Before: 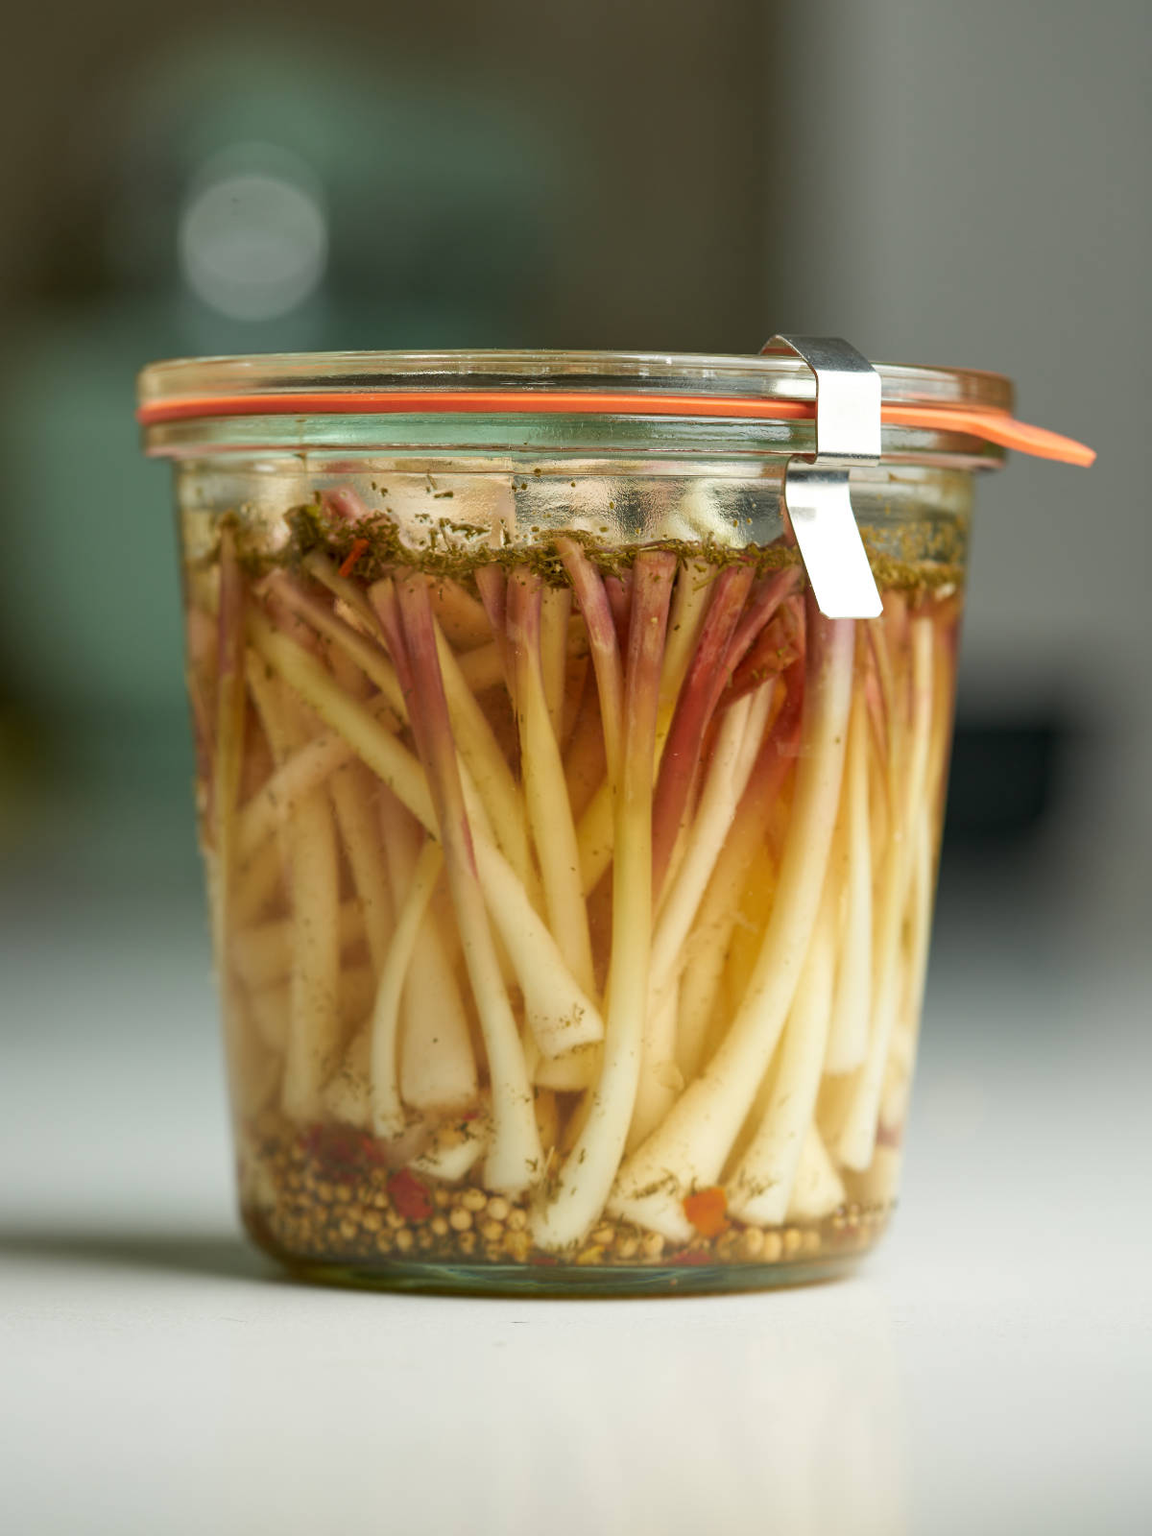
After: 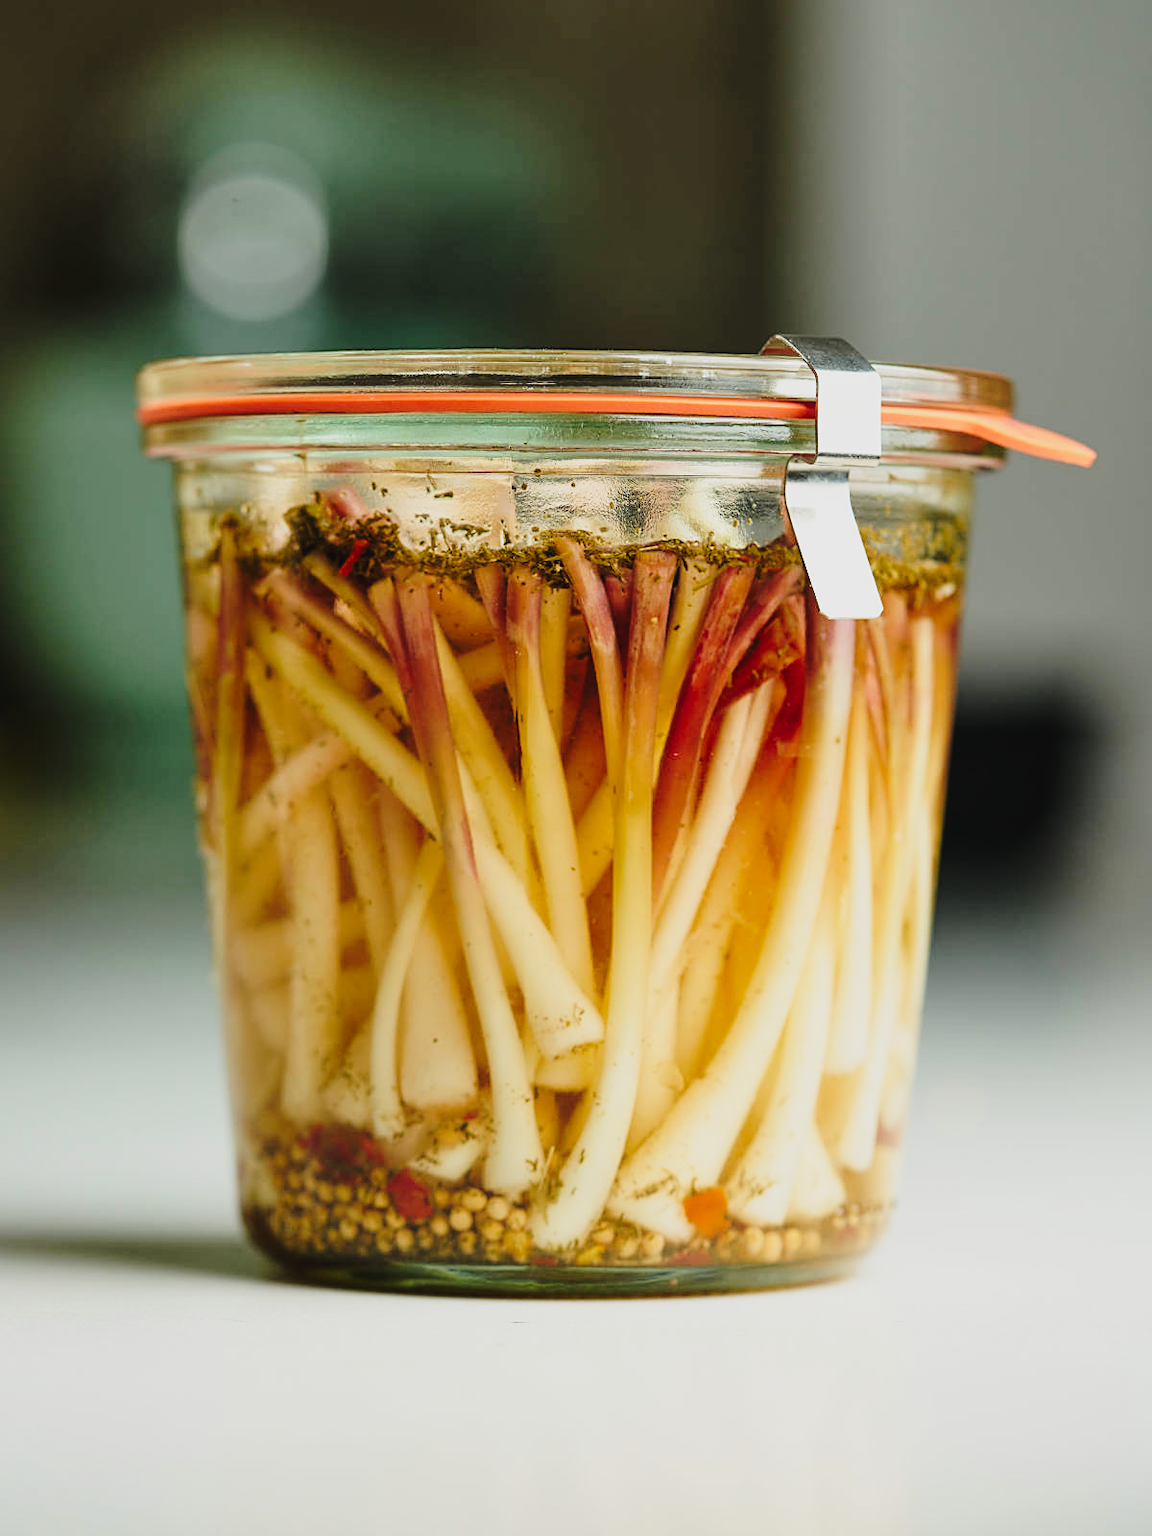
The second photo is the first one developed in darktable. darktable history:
tone equalizer: on, module defaults
tone curve: curves: ch0 [(0, 0.032) (0.078, 0.052) (0.236, 0.168) (0.43, 0.472) (0.508, 0.566) (0.66, 0.754) (0.79, 0.883) (0.994, 0.974)]; ch1 [(0, 0) (0.161, 0.092) (0.35, 0.33) (0.379, 0.401) (0.456, 0.456) (0.508, 0.501) (0.547, 0.531) (0.573, 0.563) (0.625, 0.602) (0.718, 0.734) (1, 1)]; ch2 [(0, 0) (0.369, 0.427) (0.44, 0.434) (0.502, 0.501) (0.54, 0.537) (0.586, 0.59) (0.621, 0.604) (1, 1)], preserve colors none
filmic rgb: black relative exposure -7.65 EV, white relative exposure 4.56 EV, hardness 3.61
haze removal: strength -0.098, compatibility mode true, adaptive false
sharpen: on, module defaults
